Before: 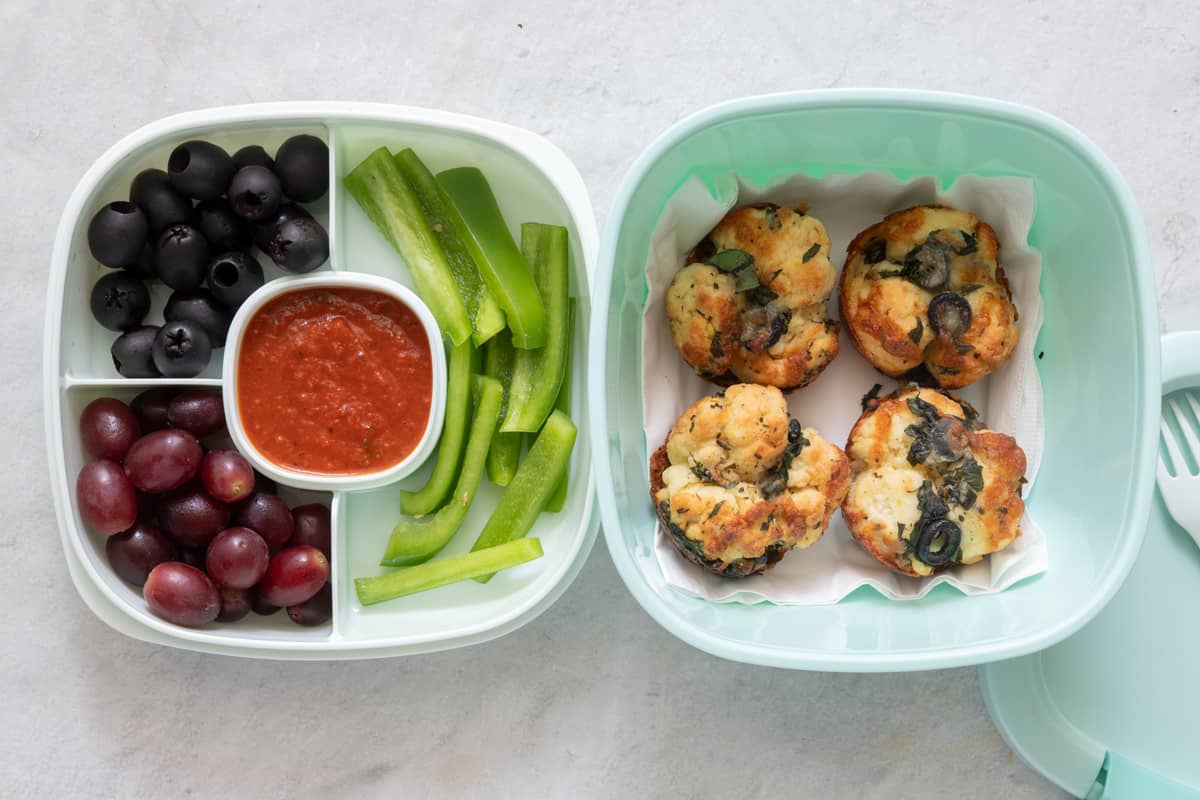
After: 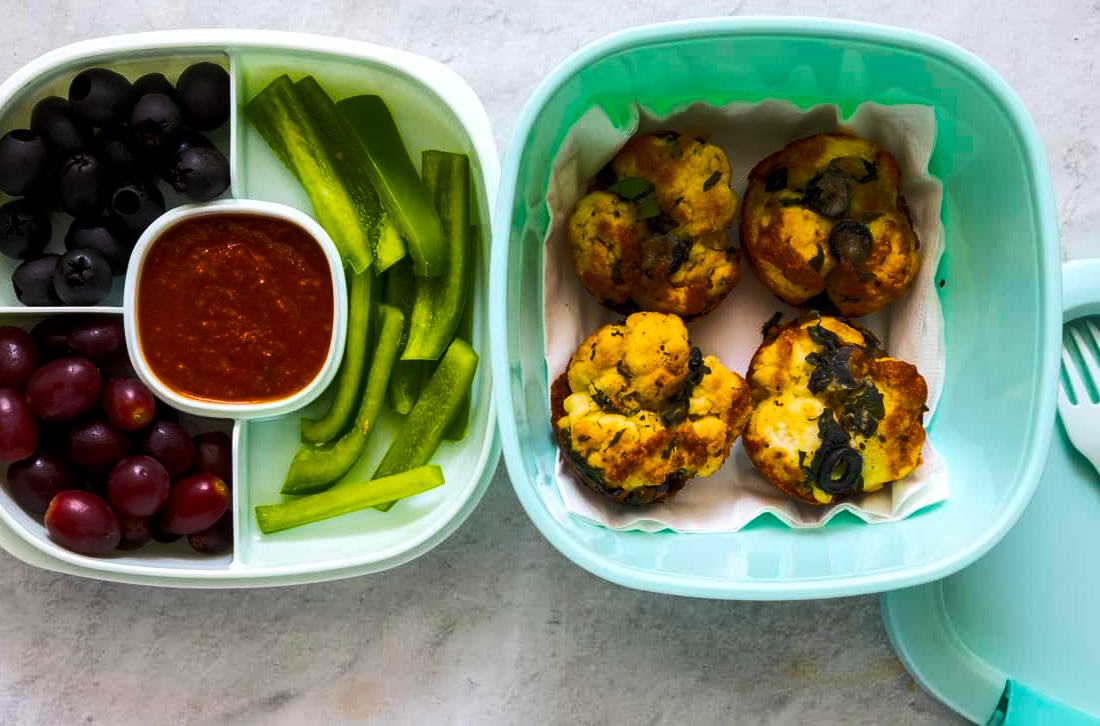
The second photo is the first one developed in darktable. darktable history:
crop and rotate: left 8.262%, top 9.226%
color balance rgb: linear chroma grading › global chroma 40.15%, perceptual saturation grading › global saturation 60.58%, perceptual saturation grading › highlights 20.44%, perceptual saturation grading › shadows -50.36%, perceptual brilliance grading › highlights 2.19%, perceptual brilliance grading › mid-tones -50.36%, perceptual brilliance grading › shadows -50.36%
local contrast: highlights 100%, shadows 100%, detail 120%, midtone range 0.2
